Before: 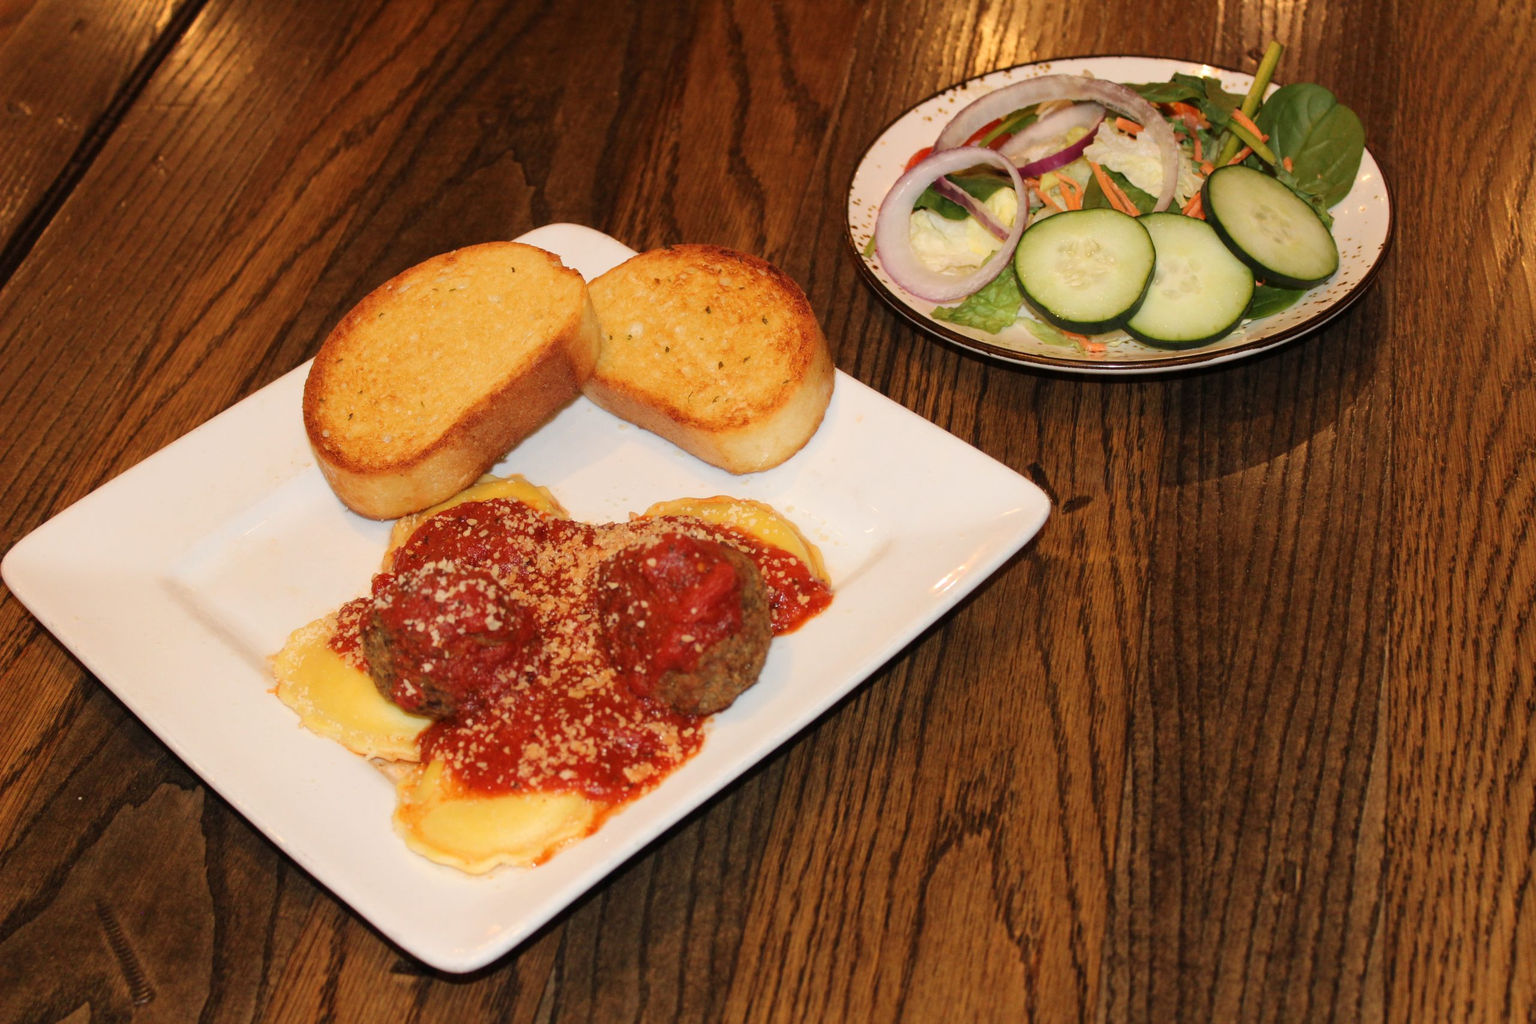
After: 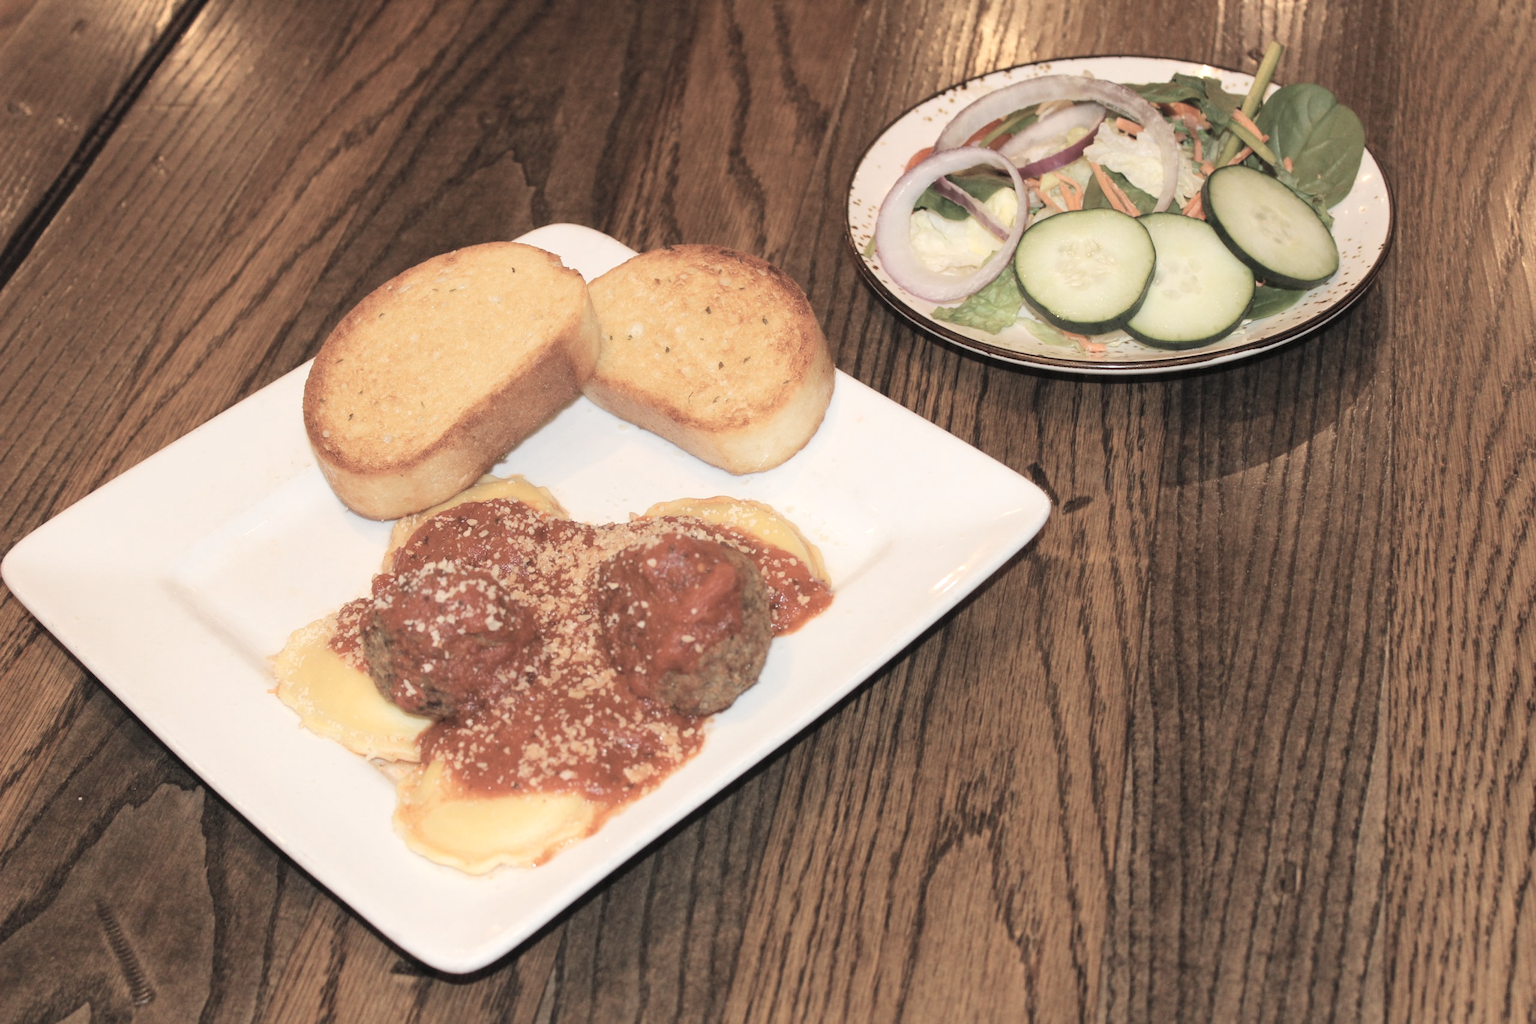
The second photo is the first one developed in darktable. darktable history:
exposure: exposure 0.204 EV, compensate highlight preservation false
contrast brightness saturation: brightness 0.19, saturation -0.482
